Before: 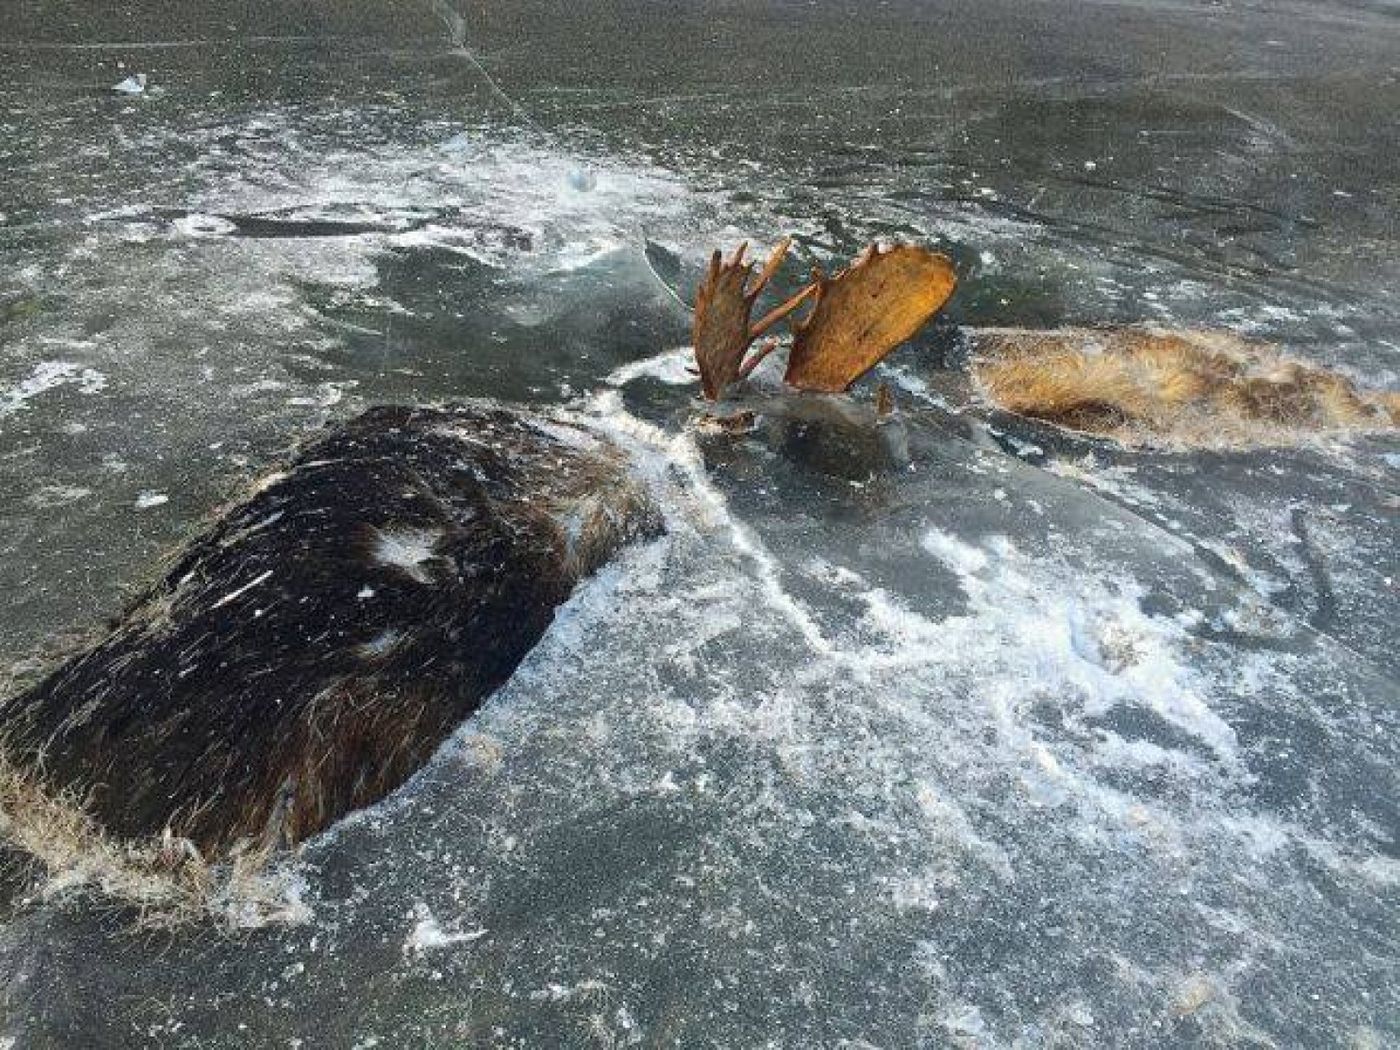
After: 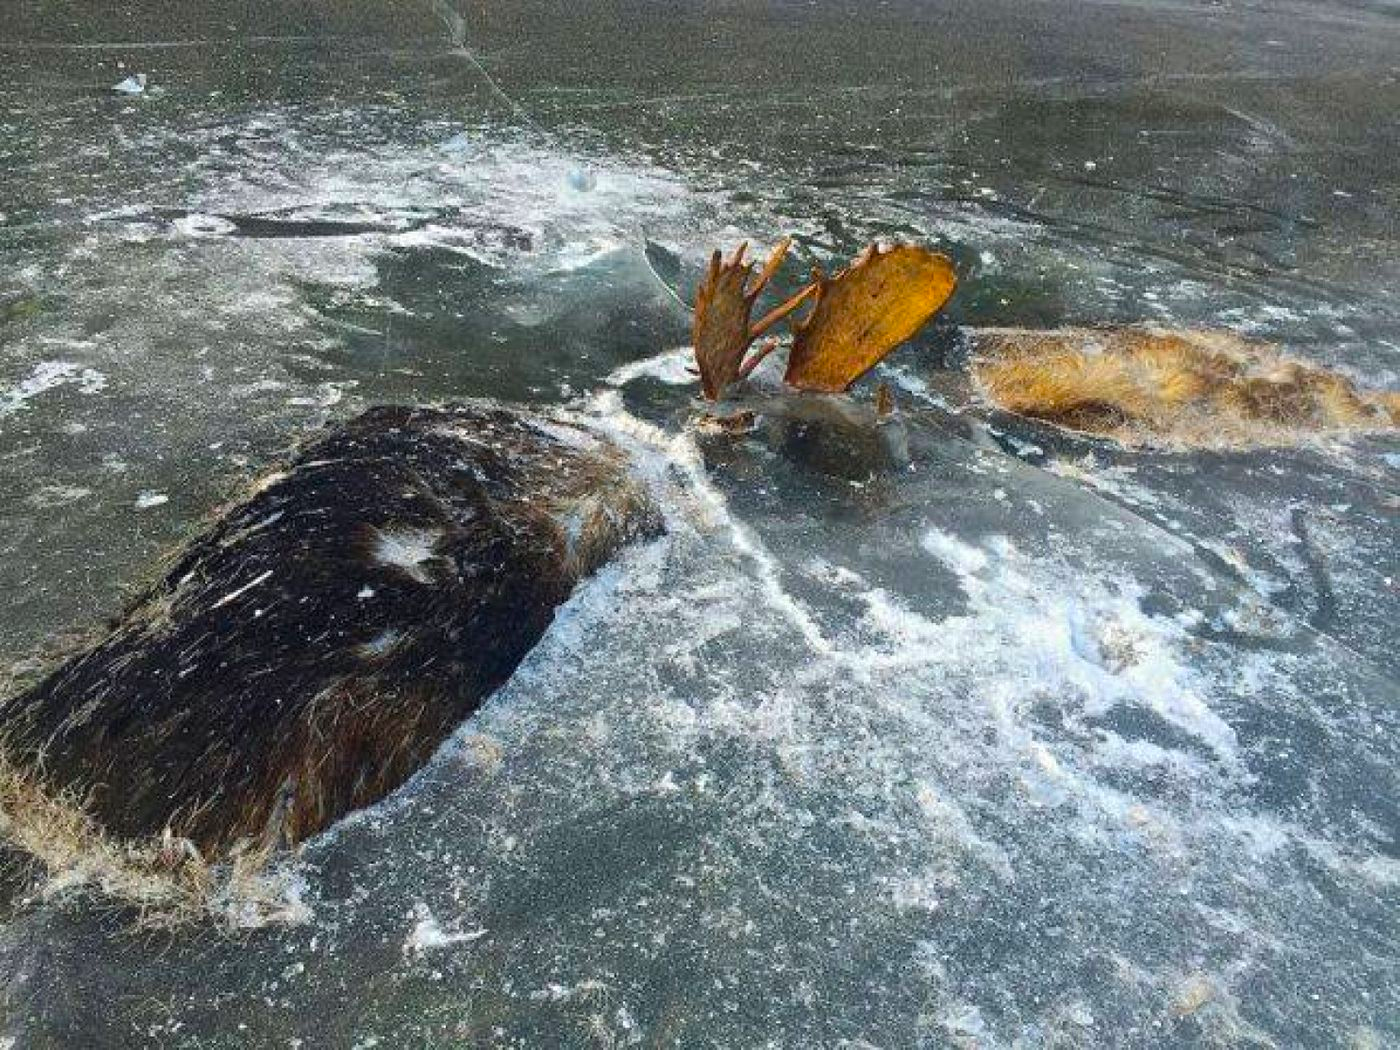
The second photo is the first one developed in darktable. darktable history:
exposure: black level correction 0, compensate exposure bias true, compensate highlight preservation false
color balance rgb: perceptual saturation grading › global saturation 20%, global vibrance 20%
